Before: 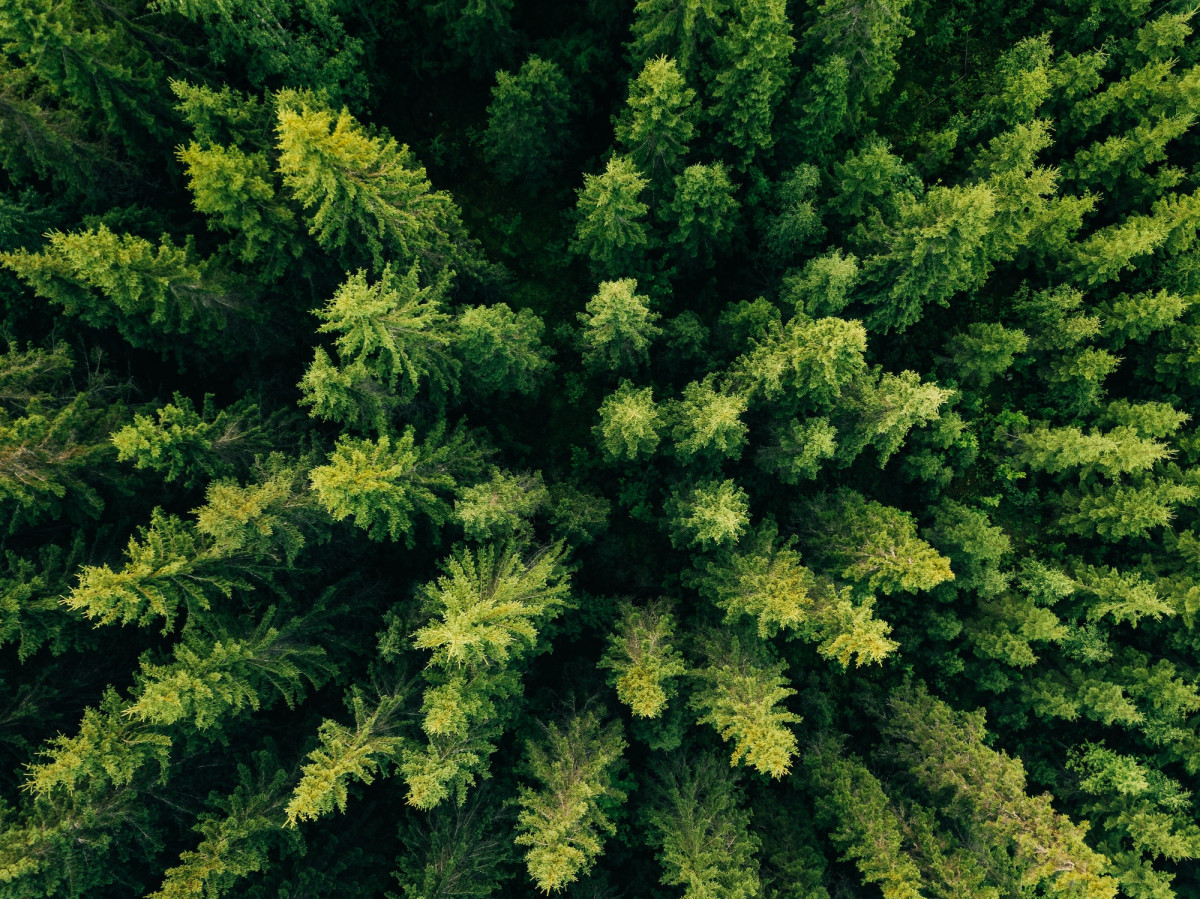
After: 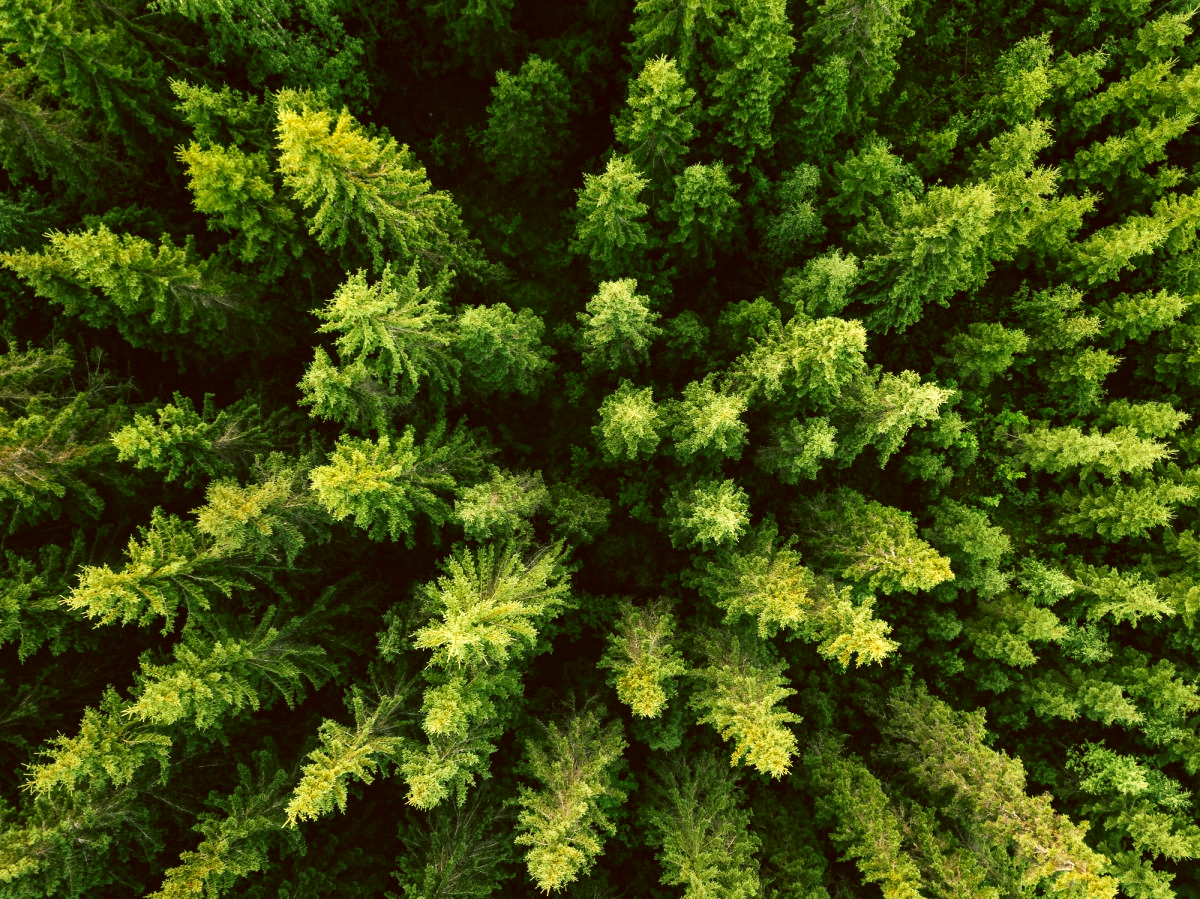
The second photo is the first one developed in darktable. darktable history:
exposure: exposure 0.569 EV, compensate exposure bias true, compensate highlight preservation false
color correction: highlights a* -0.526, highlights b* 0.176, shadows a* 5.05, shadows b* 20.21
